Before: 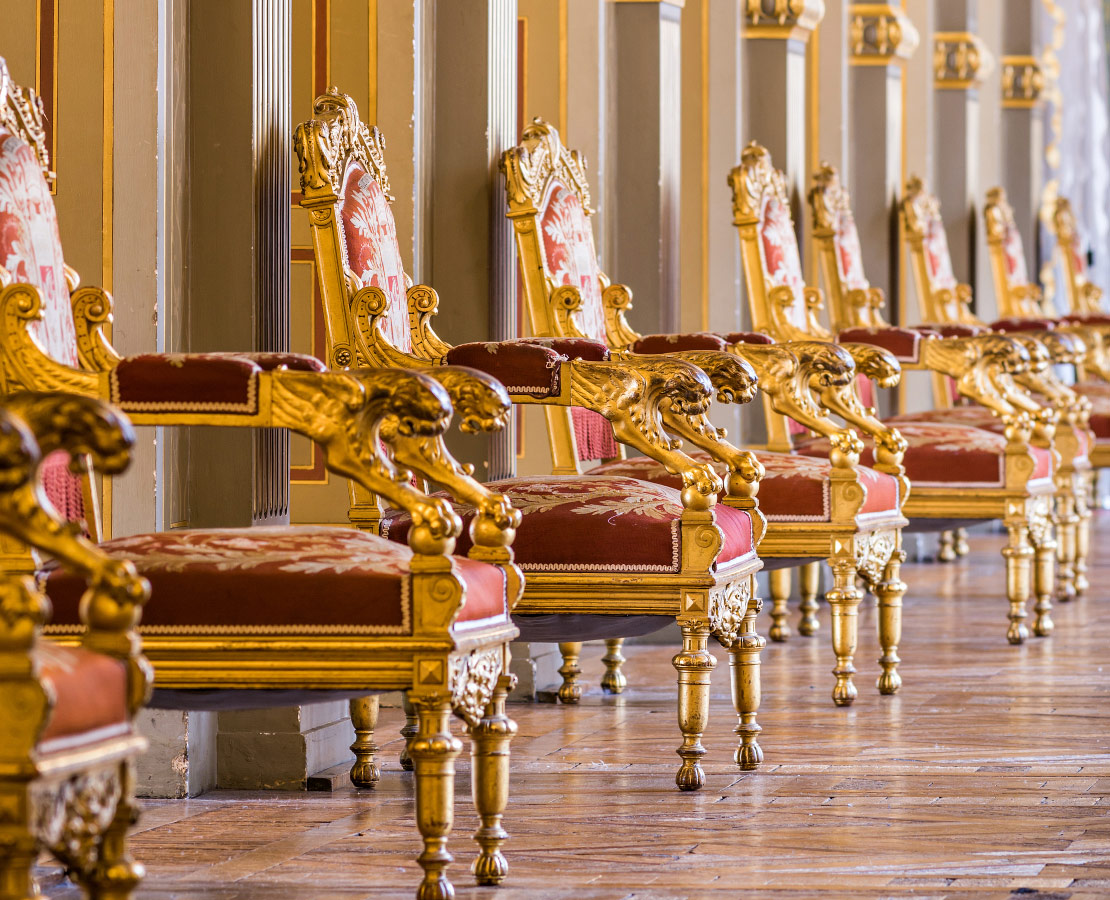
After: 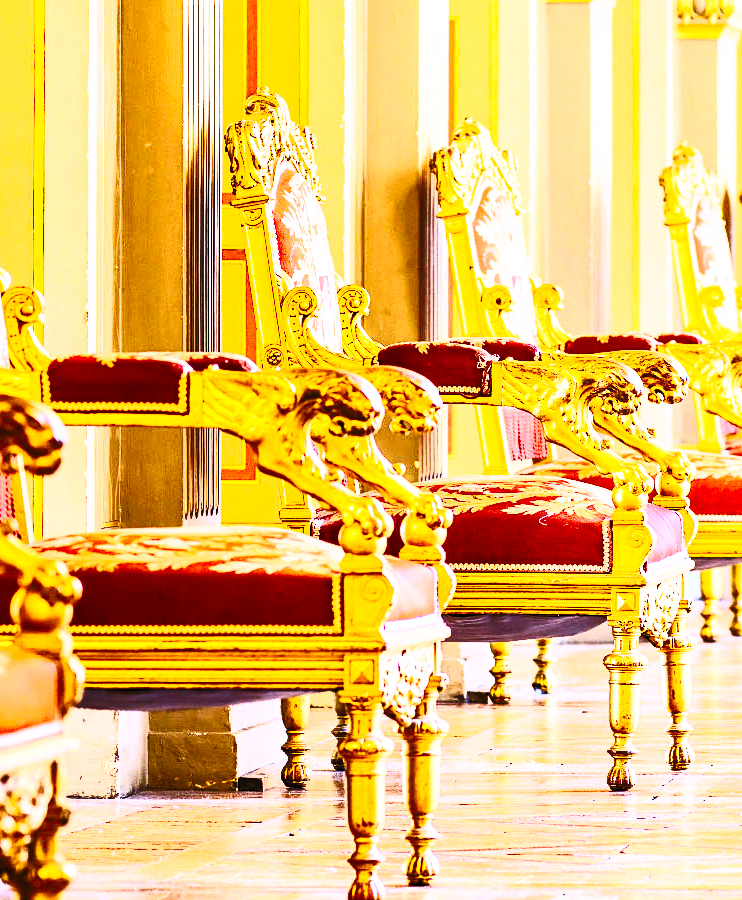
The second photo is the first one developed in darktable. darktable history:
base curve: curves: ch0 [(0, 0) (0.028, 0.03) (0.121, 0.232) (0.46, 0.748) (0.859, 0.968) (1, 1)], preserve colors none
exposure: exposure 0.27 EV, compensate highlight preservation false
crop and rotate: left 6.243%, right 26.895%
contrast brightness saturation: contrast 0.812, brightness 0.594, saturation 0.599
sharpen: amount 0.203
